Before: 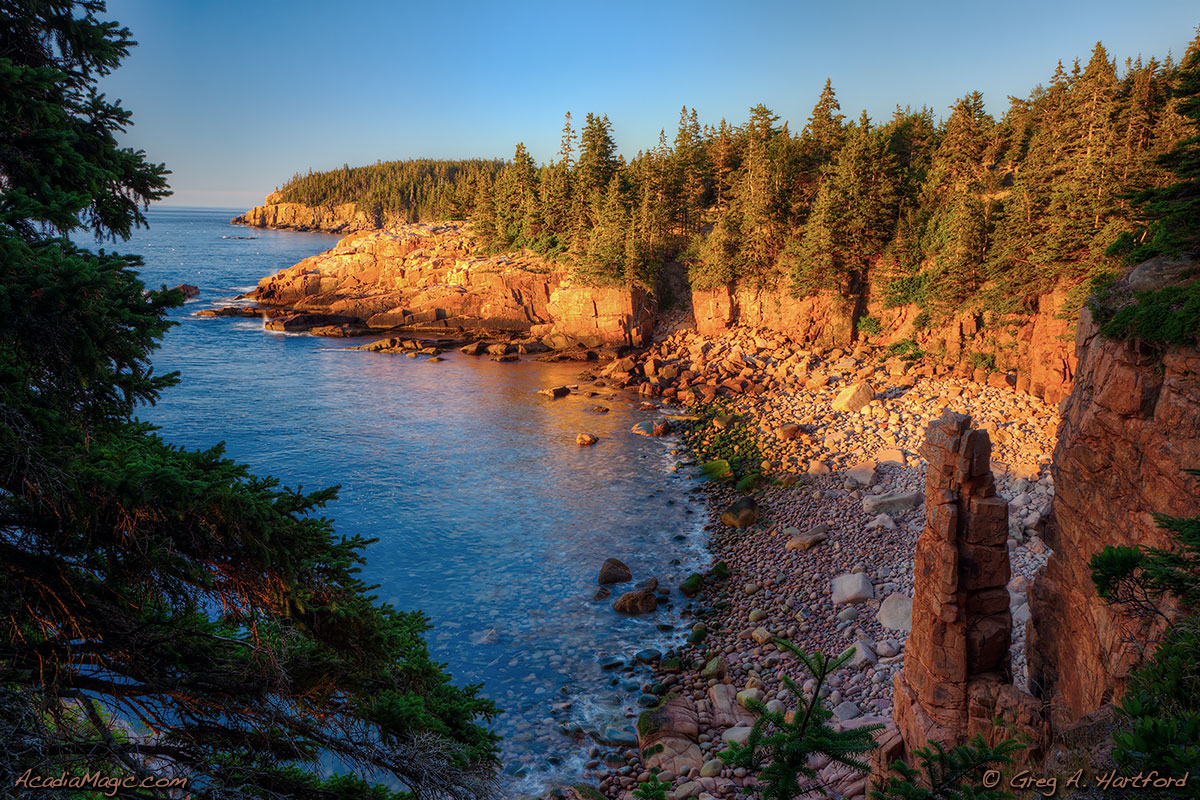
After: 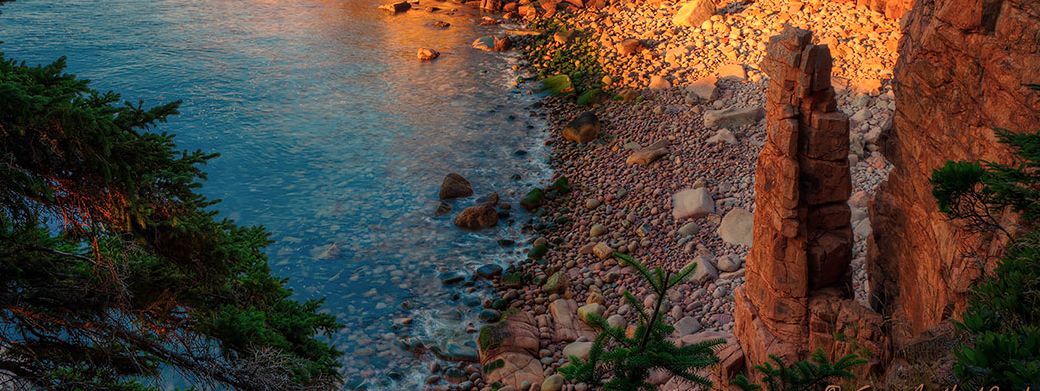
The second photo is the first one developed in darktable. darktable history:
crop and rotate: left 13.306%, top 48.129%, bottom 2.928%
white balance: red 1.123, blue 0.83
tone equalizer: on, module defaults
